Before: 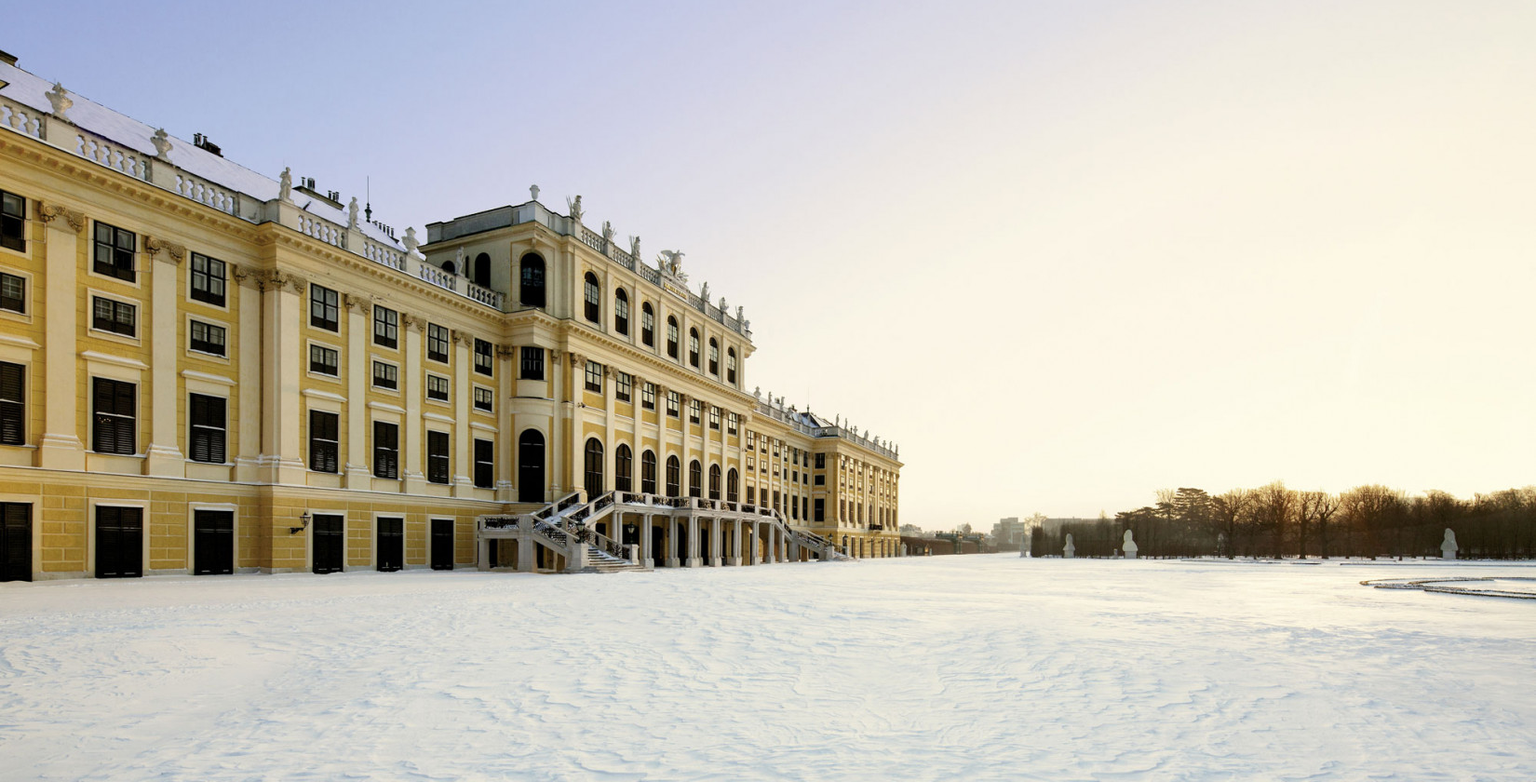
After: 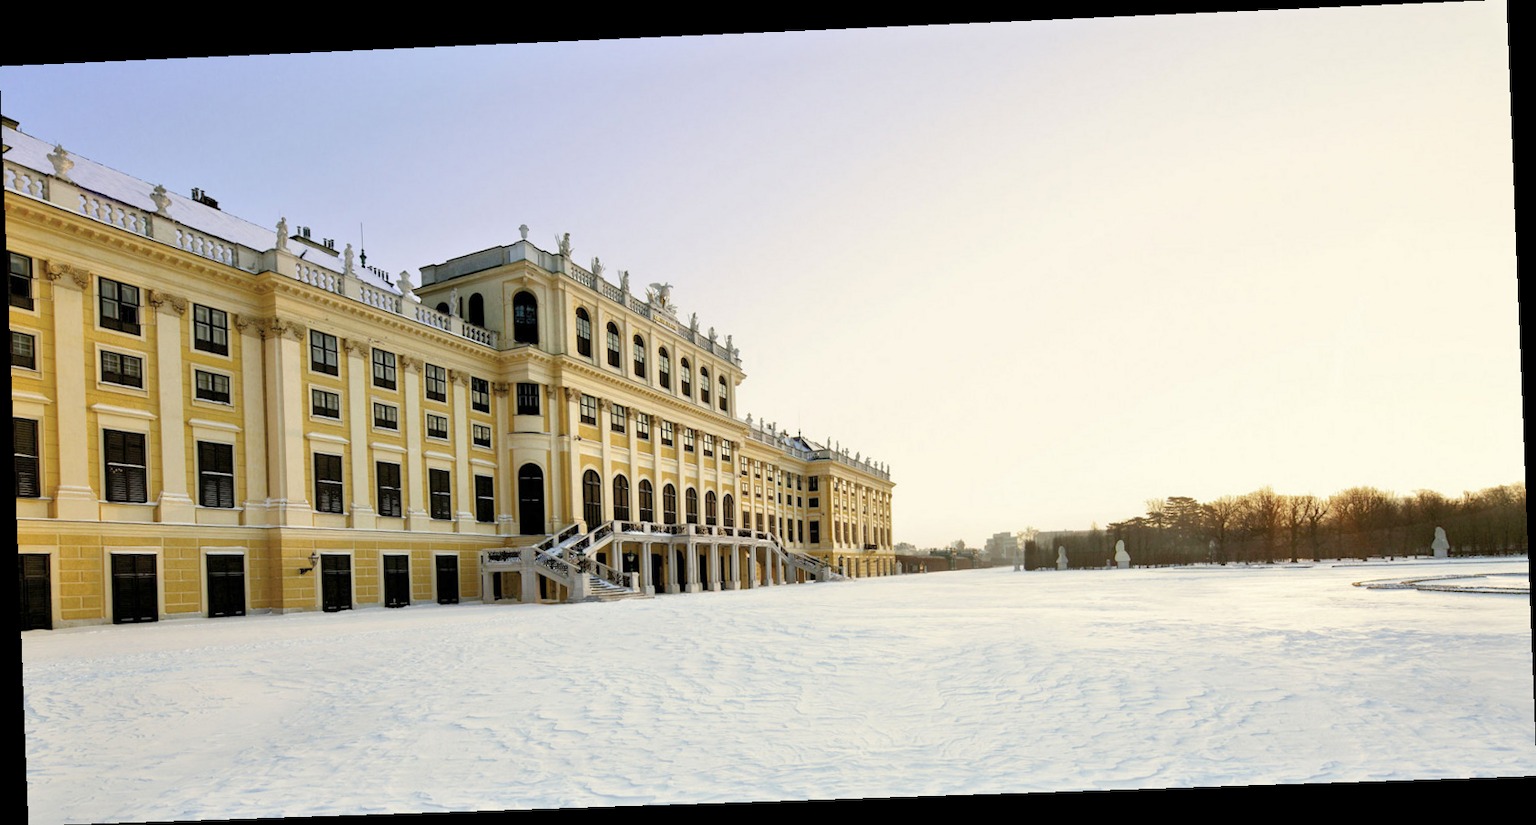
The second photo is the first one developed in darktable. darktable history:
tone equalizer: -8 EV 1 EV, -7 EV 1 EV, -6 EV 1 EV, -5 EV 1 EV, -4 EV 1 EV, -3 EV 0.75 EV, -2 EV 0.5 EV, -1 EV 0.25 EV
rotate and perspective: rotation -2.22°, lens shift (horizontal) -0.022, automatic cropping off
